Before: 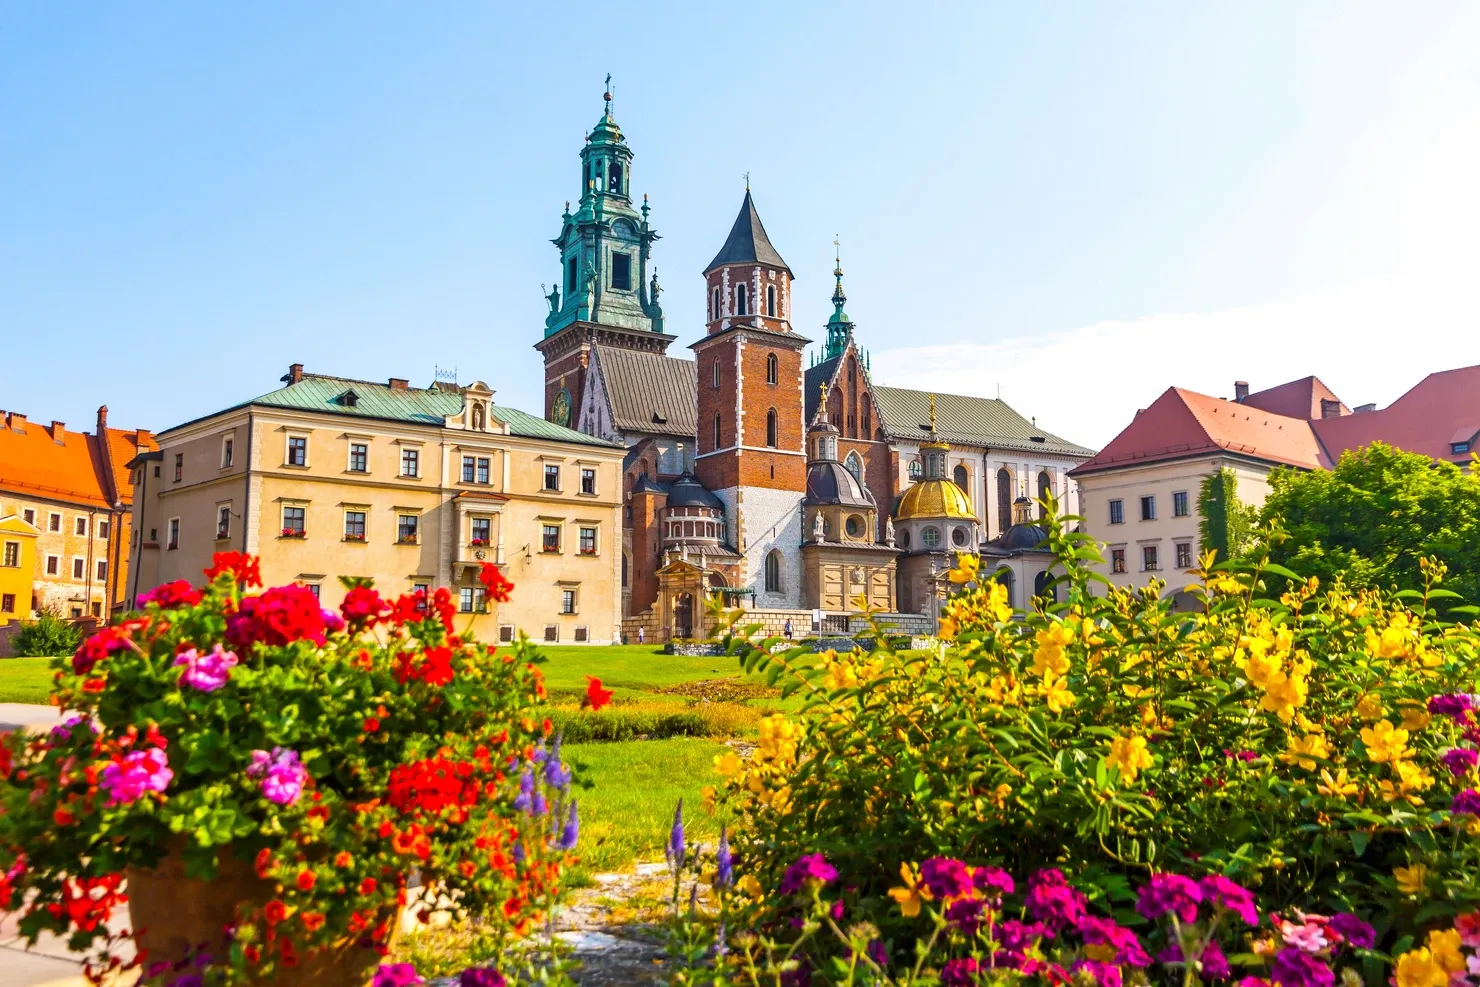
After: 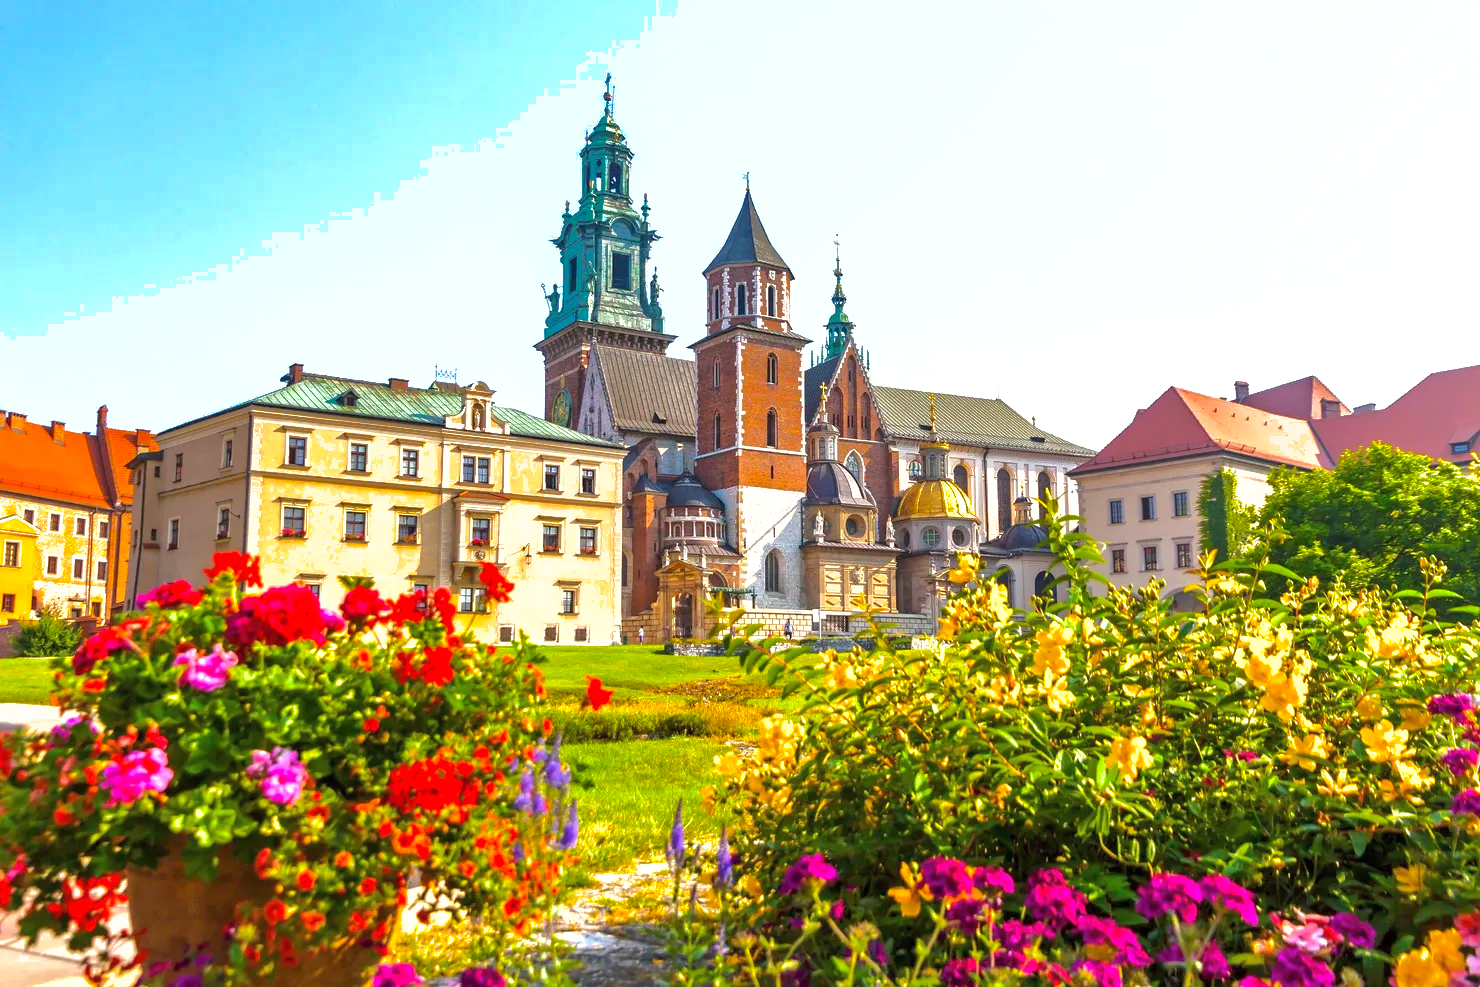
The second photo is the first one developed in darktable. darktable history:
color balance: on, module defaults
exposure: exposure 0.6 EV, compensate highlight preservation false
shadows and highlights: shadows 40, highlights -60
